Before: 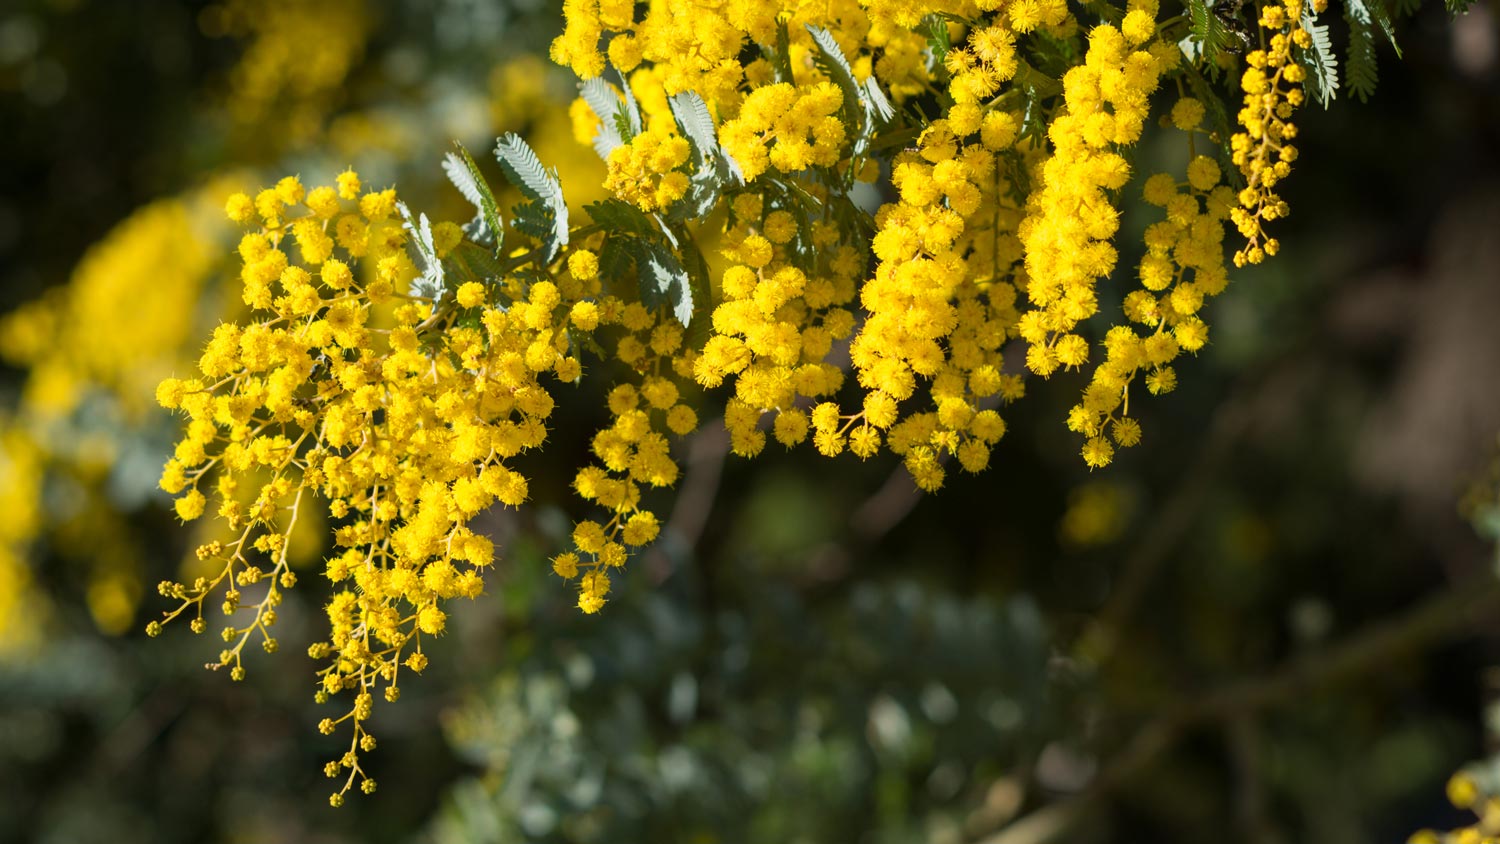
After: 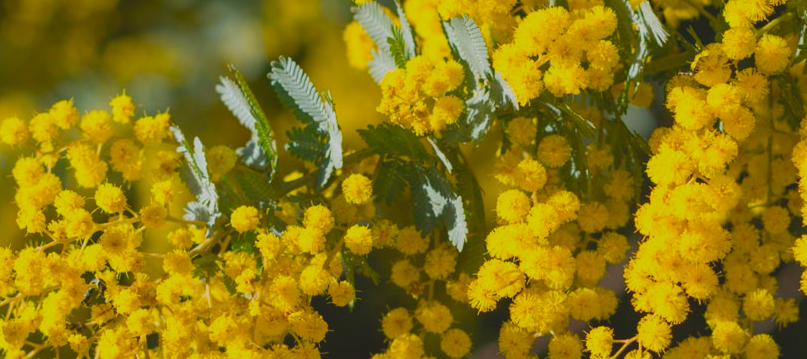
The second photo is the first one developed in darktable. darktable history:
haze removal: adaptive false
exposure: exposure -0.246 EV, compensate highlight preservation false
contrast brightness saturation: contrast -0.203, saturation 0.186
crop: left 15.072%, top 9.076%, right 31.071%, bottom 48.271%
